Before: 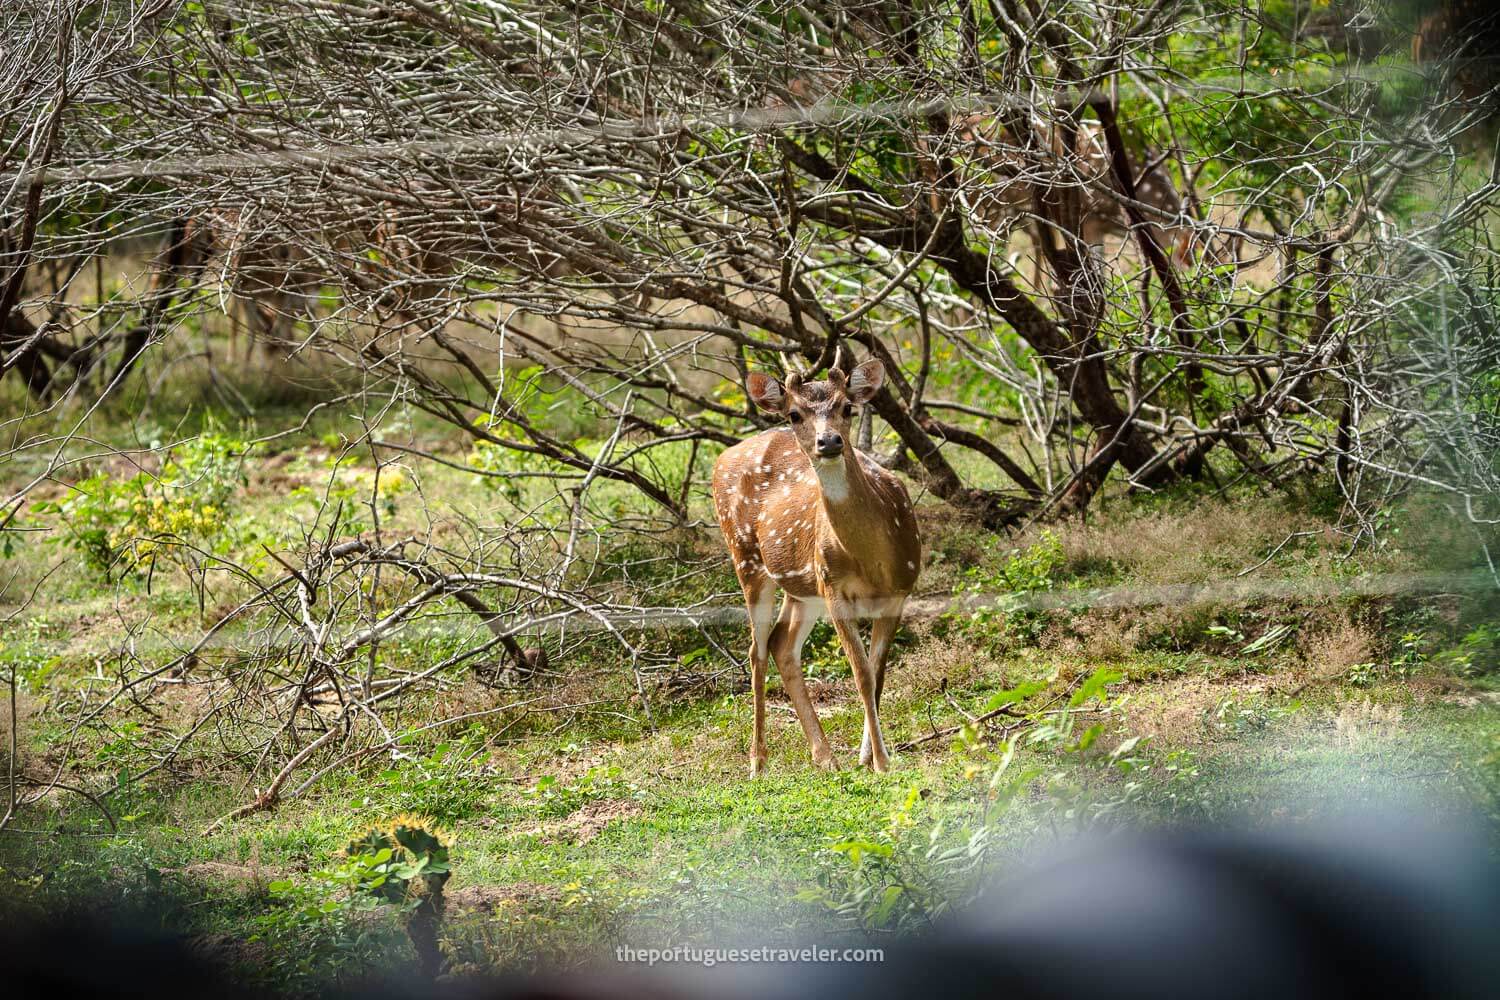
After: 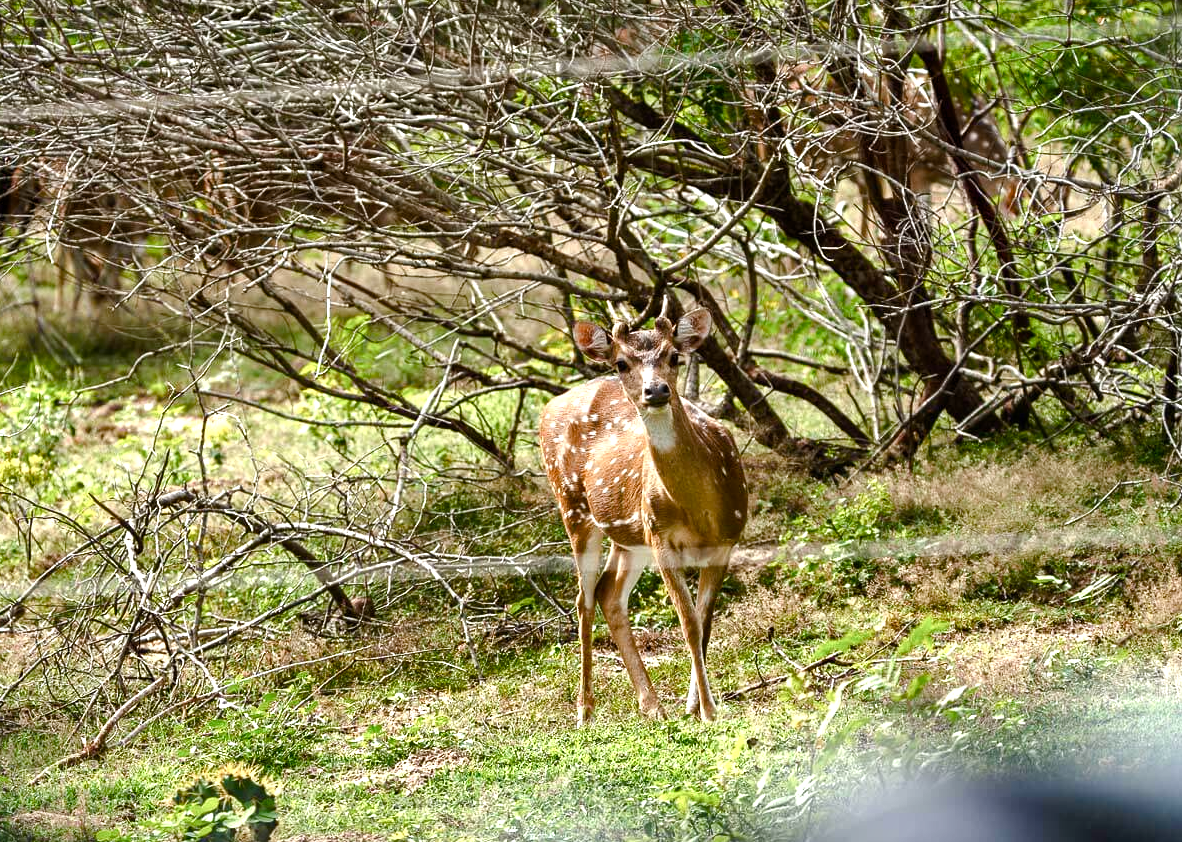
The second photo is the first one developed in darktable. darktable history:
color balance rgb: perceptual saturation grading › global saturation 20%, perceptual saturation grading › highlights -50.551%, perceptual saturation grading › shadows 30.107%, perceptual brilliance grading › highlights 9.372%, perceptual brilliance grading › mid-tones 5.643%, contrast 4.988%
crop: left 11.576%, top 5.175%, right 9.569%, bottom 10.585%
shadows and highlights: radius 168.42, shadows 26.86, white point adjustment 3.3, highlights -68.4, soften with gaussian
